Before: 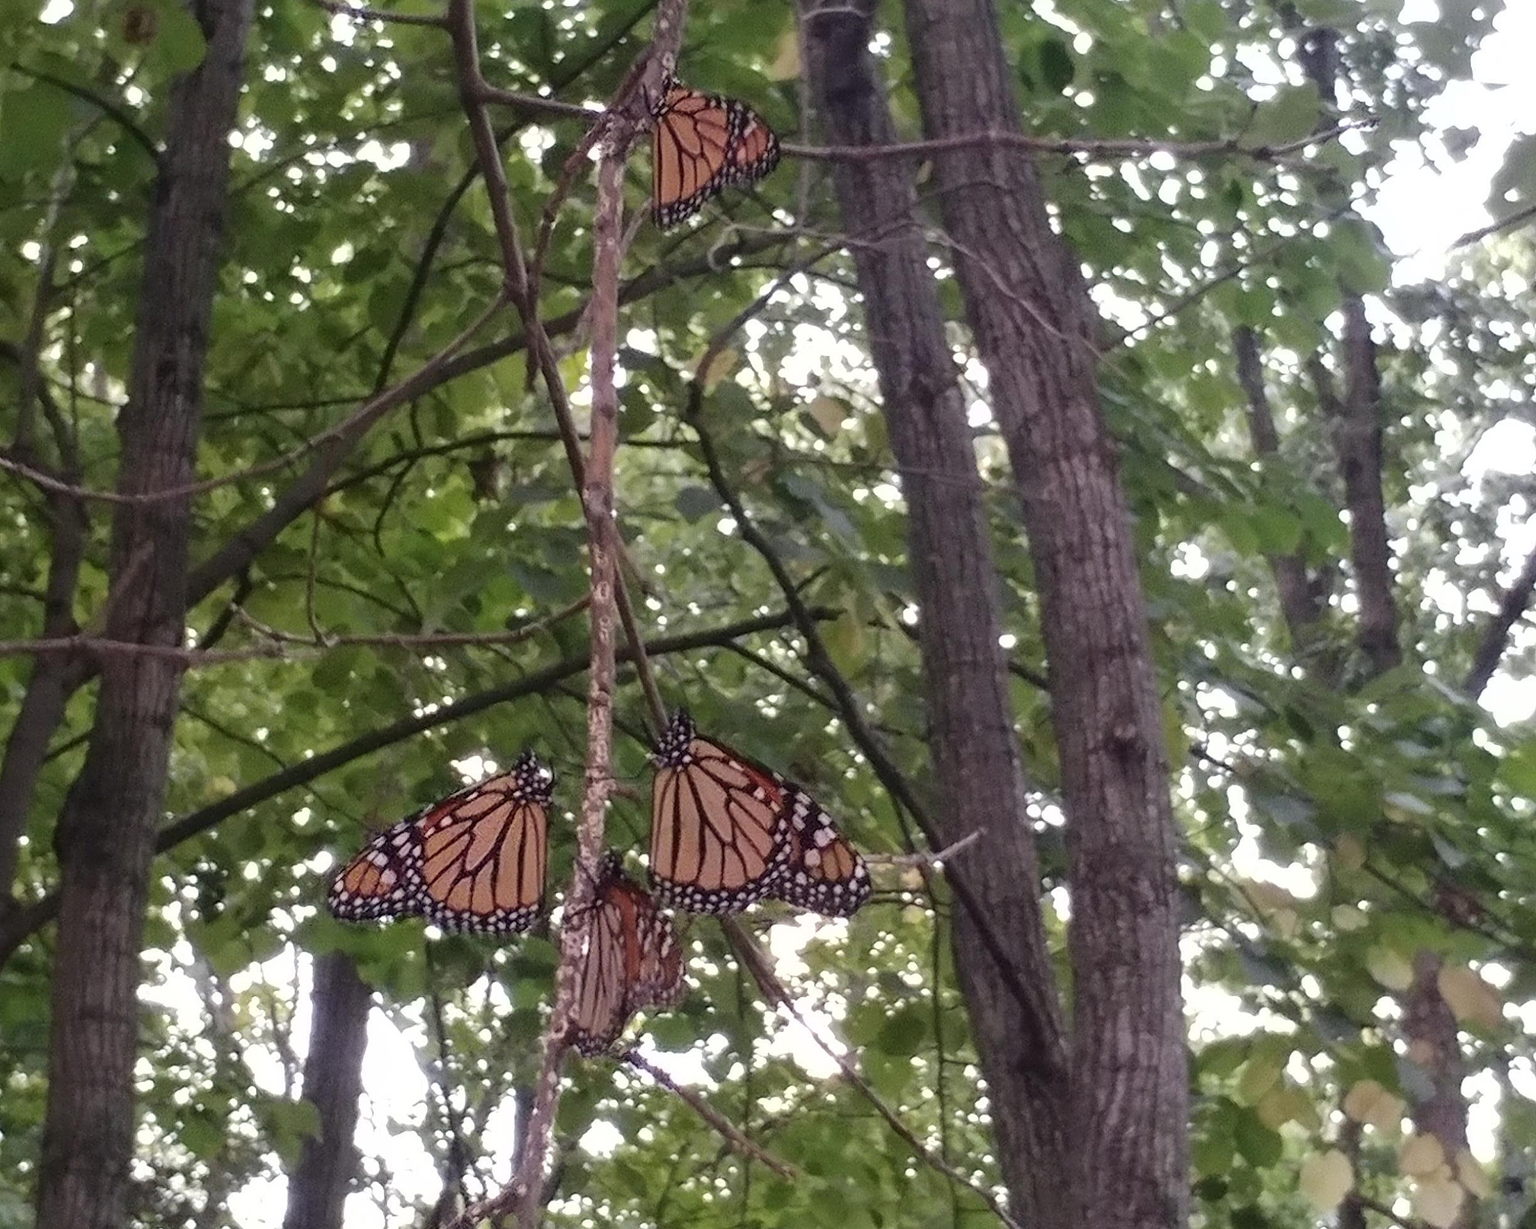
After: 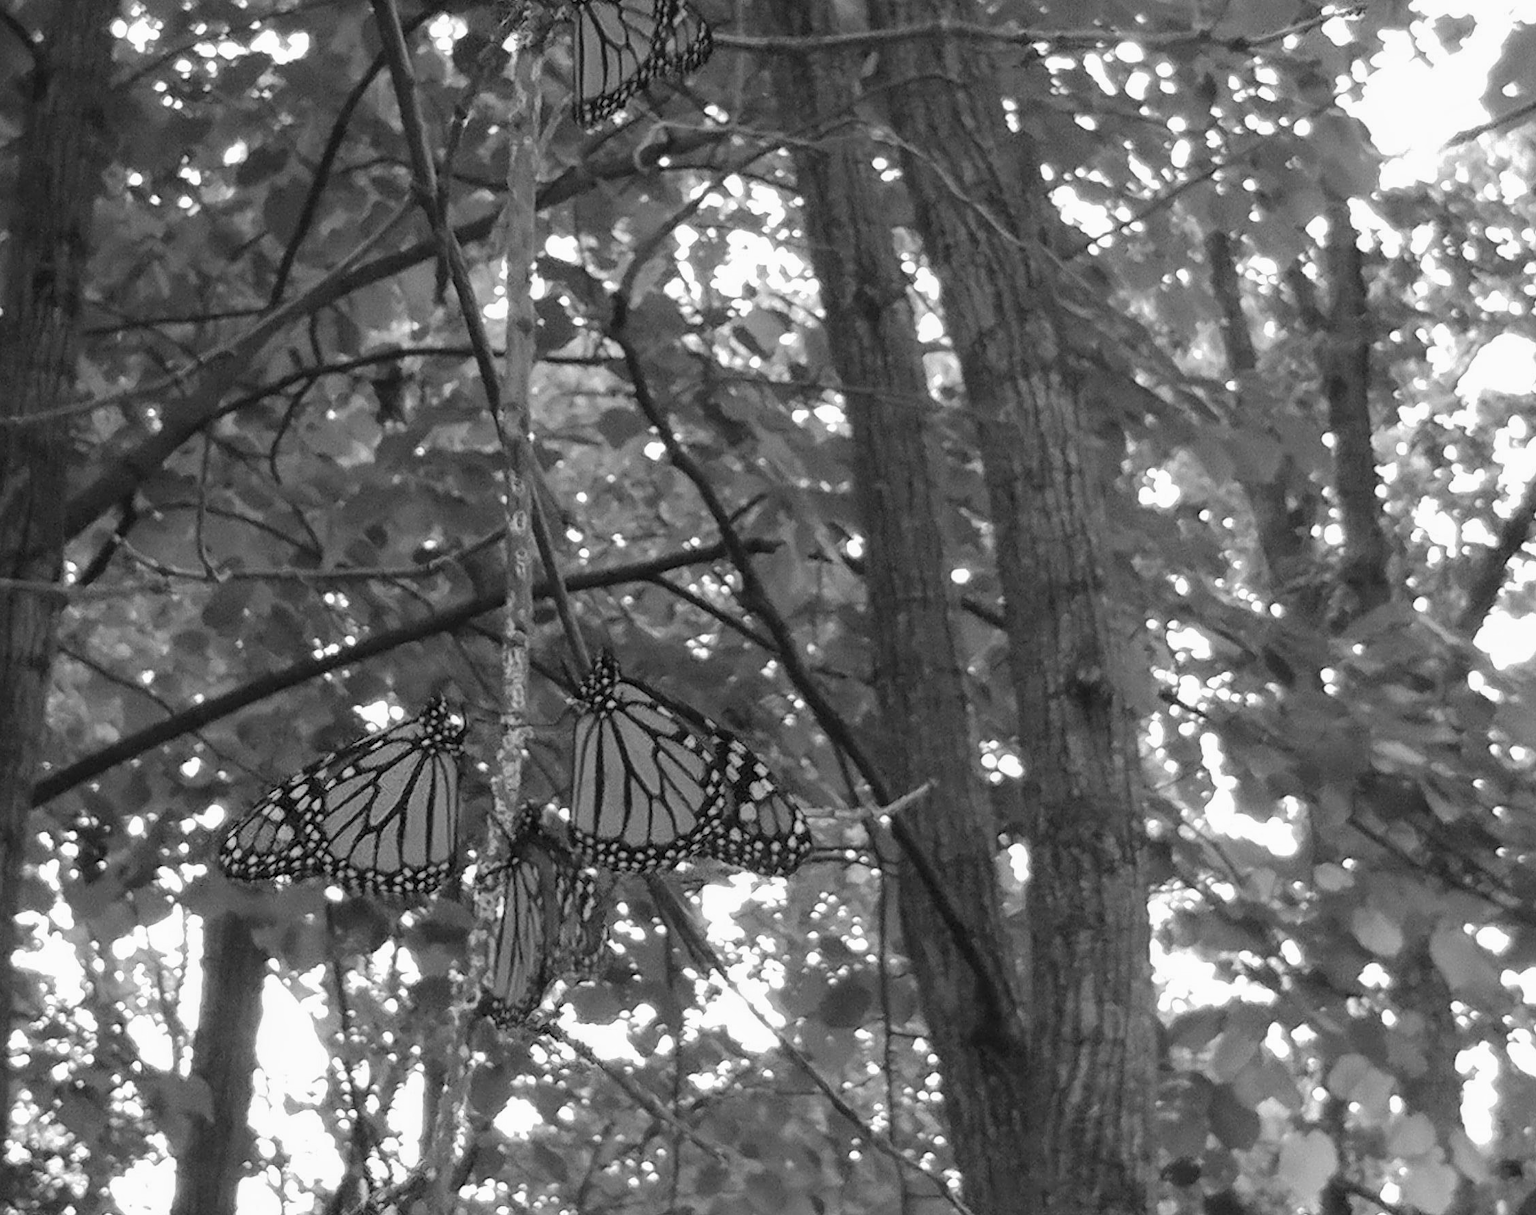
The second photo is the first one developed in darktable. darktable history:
crop and rotate: left 8.262%, top 9.226%
monochrome: a -6.99, b 35.61, size 1.4
color contrast: green-magenta contrast 1.1, blue-yellow contrast 1.1, unbound 0
